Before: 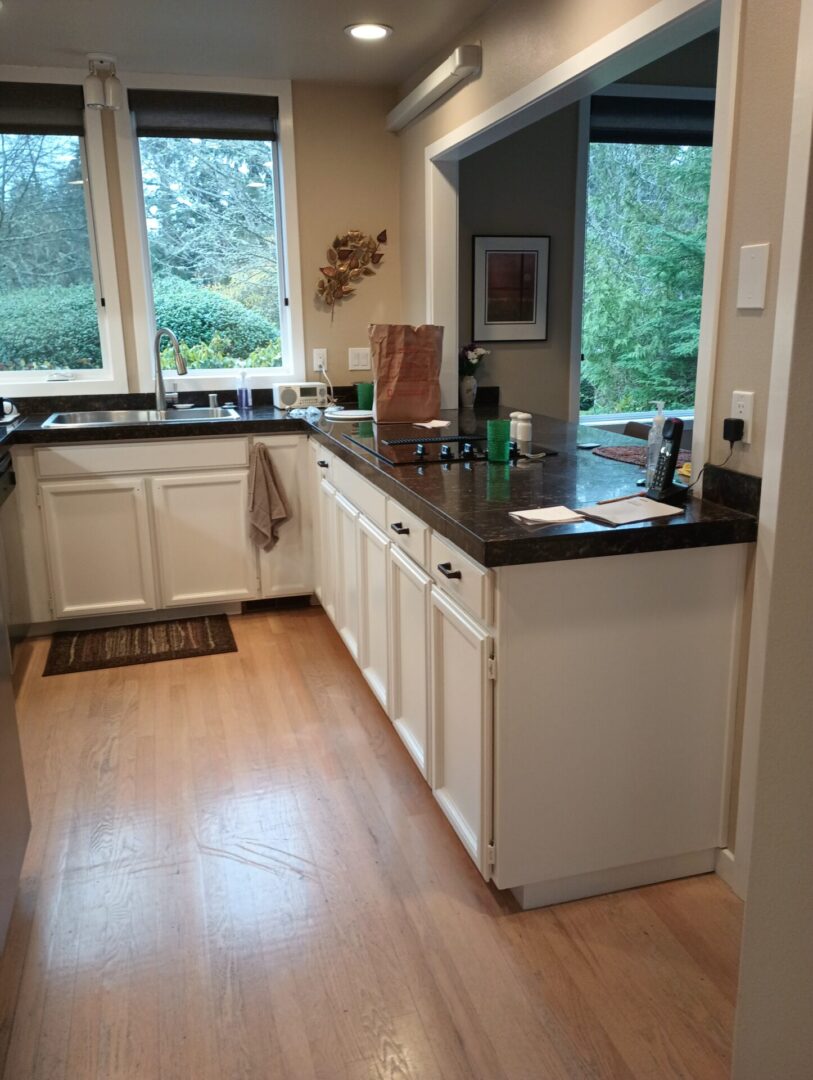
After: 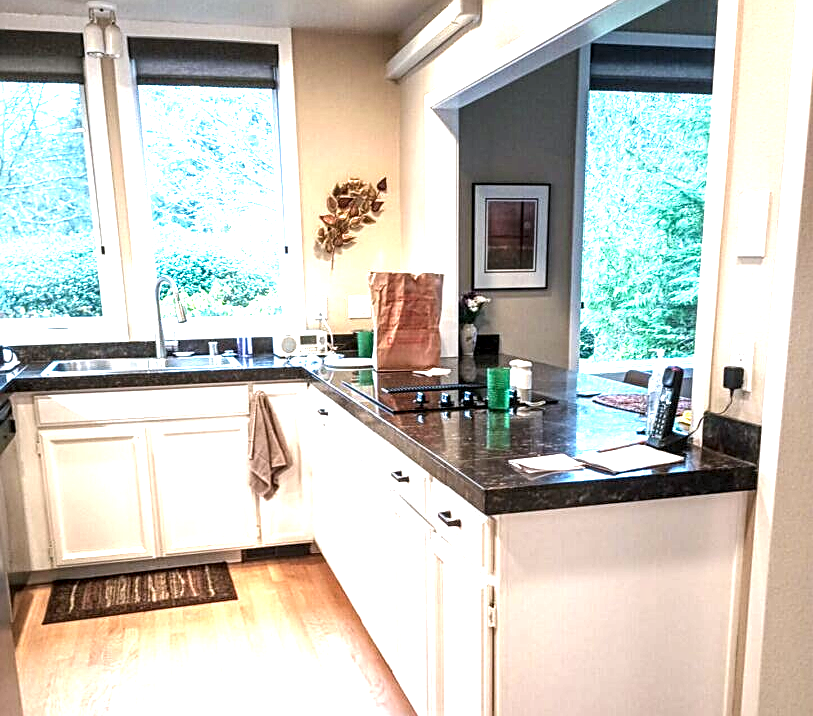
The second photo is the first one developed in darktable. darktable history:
sharpen: on, module defaults
exposure: black level correction 0, exposure 1.762 EV, compensate highlight preservation false
local contrast: highlights 60%, shadows 62%, detail 160%
crop and rotate: top 4.901%, bottom 28.713%
color calibration: illuminant as shot in camera, x 0.358, y 0.373, temperature 4628.91 K
levels: levels [0.016, 0.484, 0.953]
